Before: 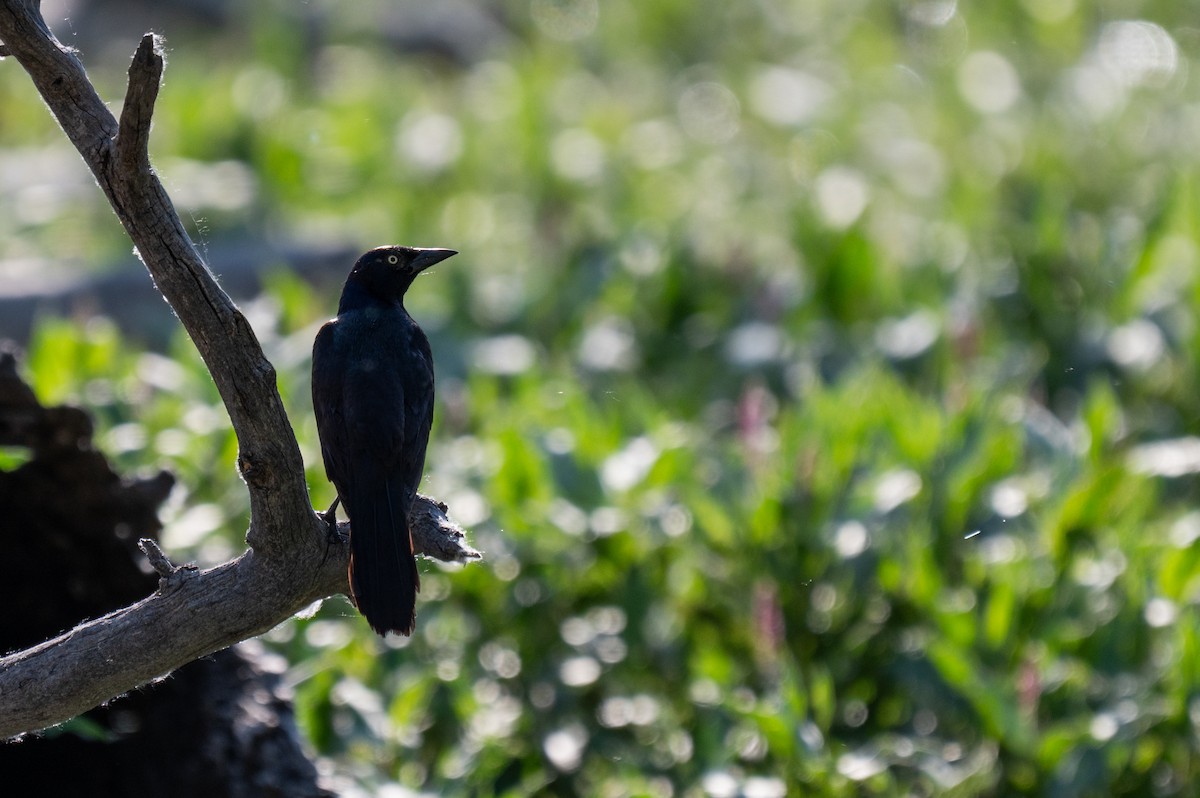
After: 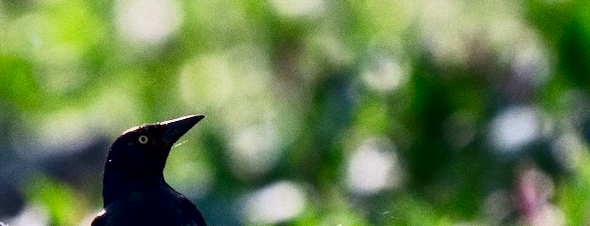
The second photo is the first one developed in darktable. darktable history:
crop: left 15.306%, top 9.065%, right 30.789%, bottom 48.638%
rotate and perspective: rotation -14.8°, crop left 0.1, crop right 0.903, crop top 0.25, crop bottom 0.748
contrast brightness saturation: contrast 0.32, brightness -0.08, saturation 0.17
tone curve: curves: ch0 [(0.013, 0) (0.061, 0.068) (0.239, 0.256) (0.502, 0.505) (0.683, 0.676) (0.761, 0.773) (0.858, 0.858) (0.987, 0.945)]; ch1 [(0, 0) (0.172, 0.123) (0.304, 0.267) (0.414, 0.395) (0.472, 0.473) (0.502, 0.508) (0.521, 0.528) (0.583, 0.595) (0.654, 0.673) (0.728, 0.761) (1, 1)]; ch2 [(0, 0) (0.411, 0.424) (0.485, 0.476) (0.502, 0.502) (0.553, 0.557) (0.57, 0.576) (1, 1)], color space Lab, independent channels, preserve colors none
grain: coarseness 0.09 ISO
